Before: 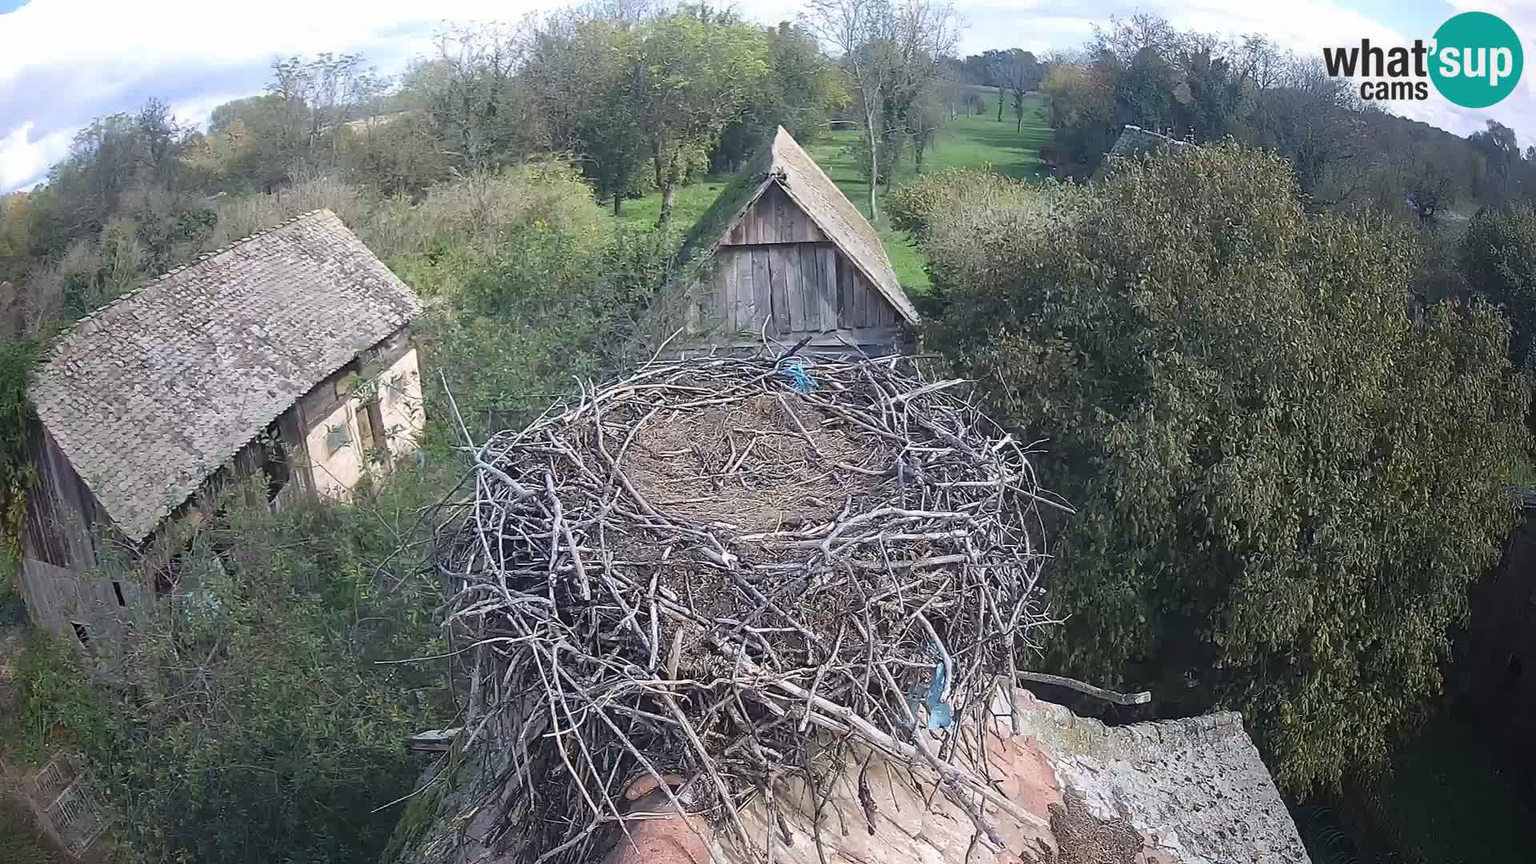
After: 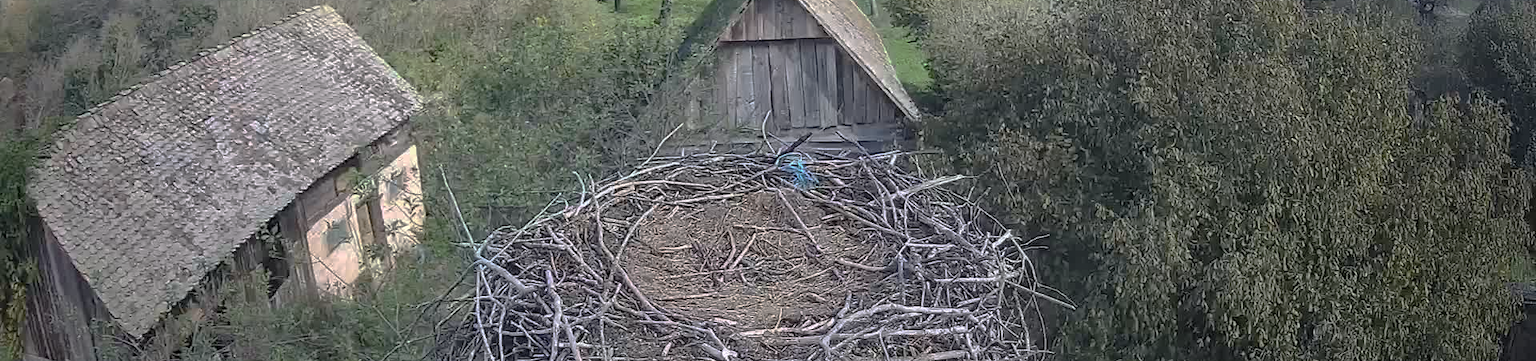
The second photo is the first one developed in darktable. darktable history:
crop and rotate: top 23.703%, bottom 34.356%
base curve: curves: ch0 [(0, 0) (0.826, 0.587) (1, 1)], preserve colors none
contrast brightness saturation: brightness 0.116
local contrast: on, module defaults
